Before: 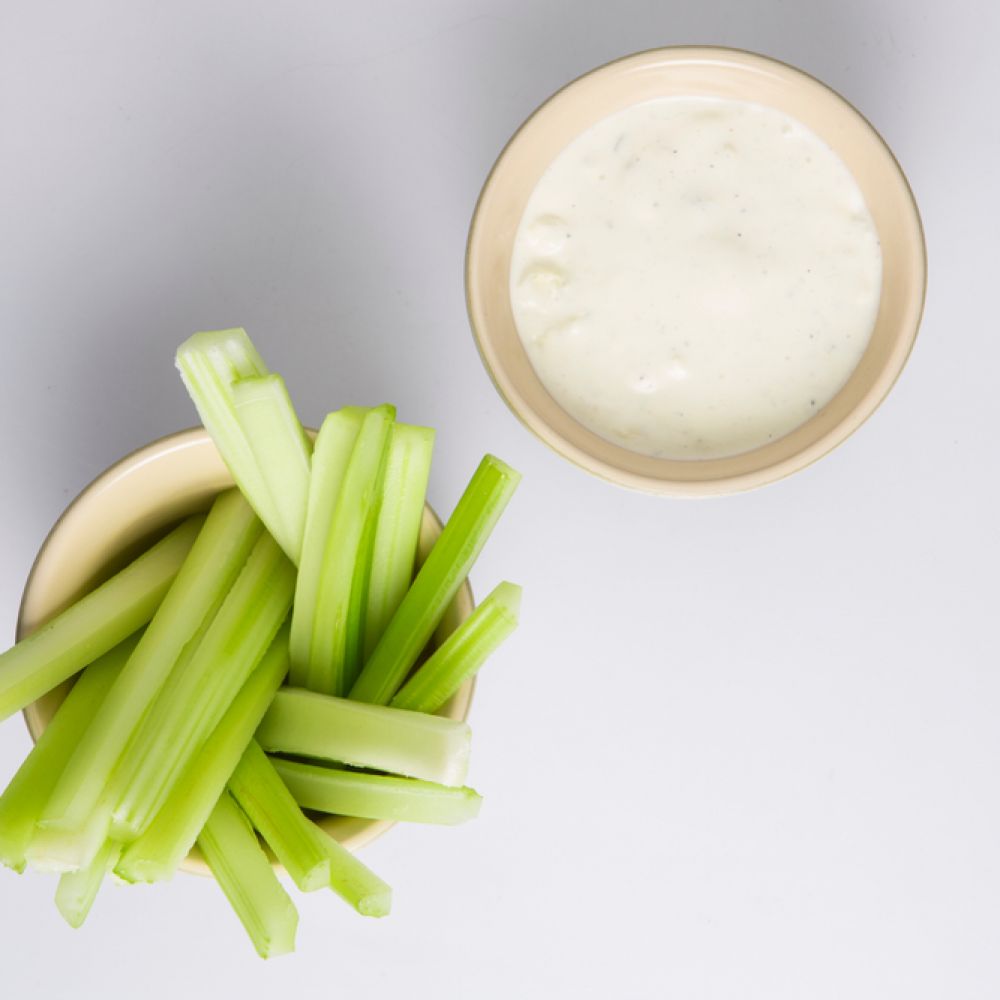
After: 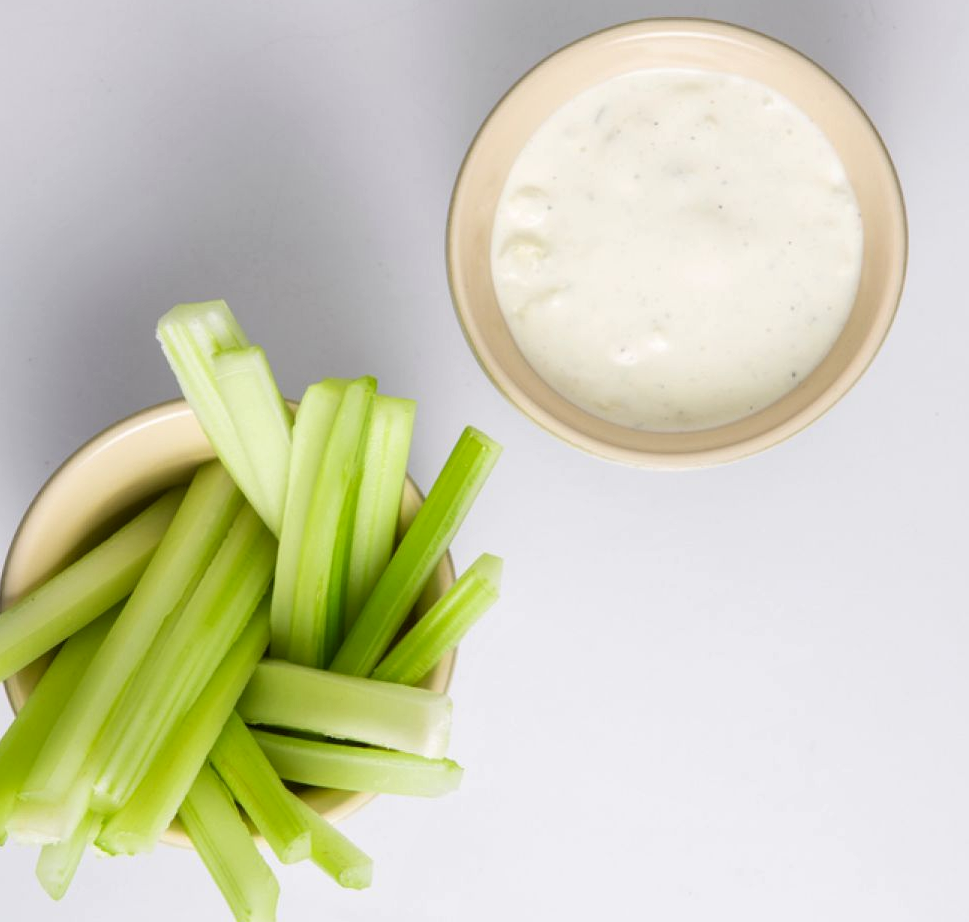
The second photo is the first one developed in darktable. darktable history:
crop: left 1.935%, top 2.822%, right 1.093%, bottom 4.921%
local contrast: highlights 100%, shadows 101%, detail 120%, midtone range 0.2
